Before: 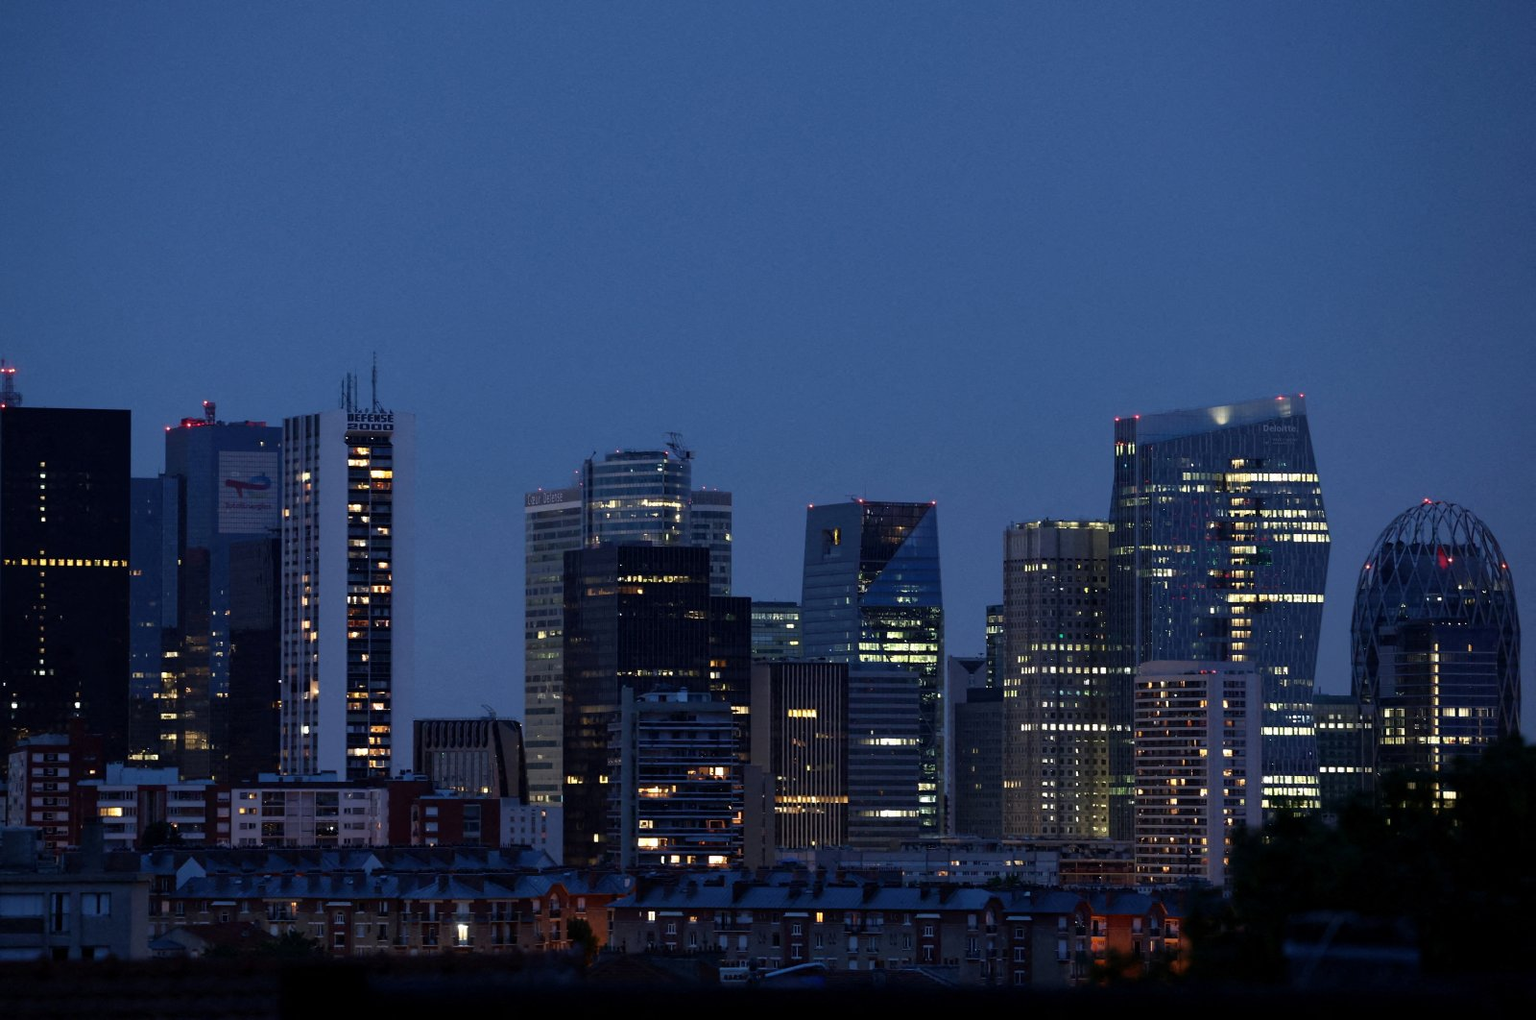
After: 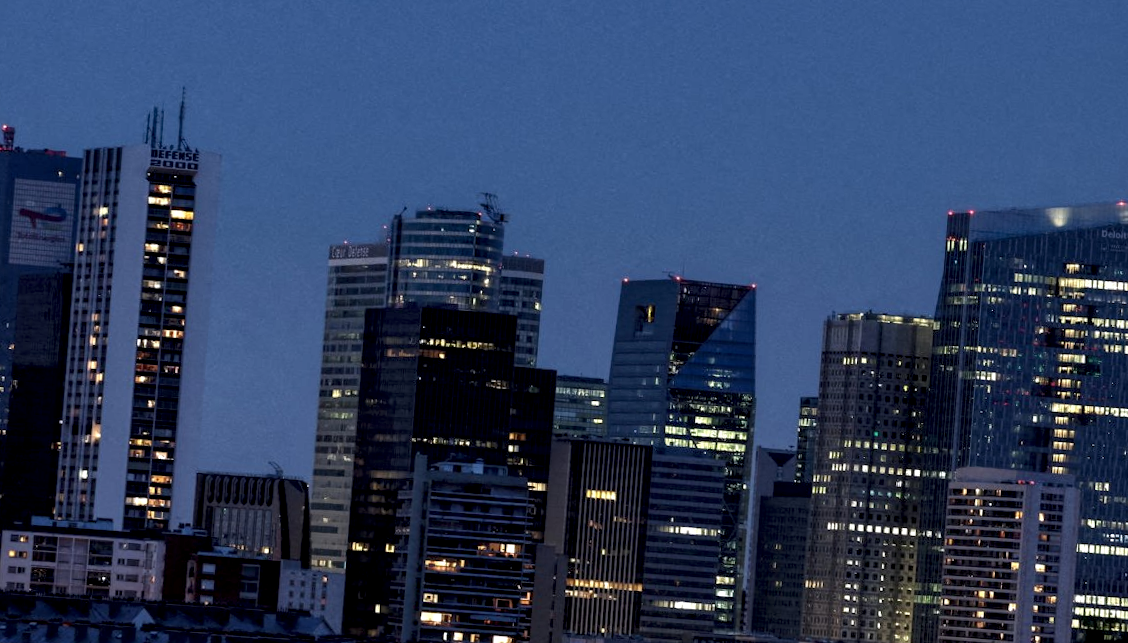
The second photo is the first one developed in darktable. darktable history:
local contrast: highlights 103%, shadows 100%, detail 199%, midtone range 0.2
crop and rotate: angle -4.16°, left 9.836%, top 20.813%, right 12.09%, bottom 12.133%
